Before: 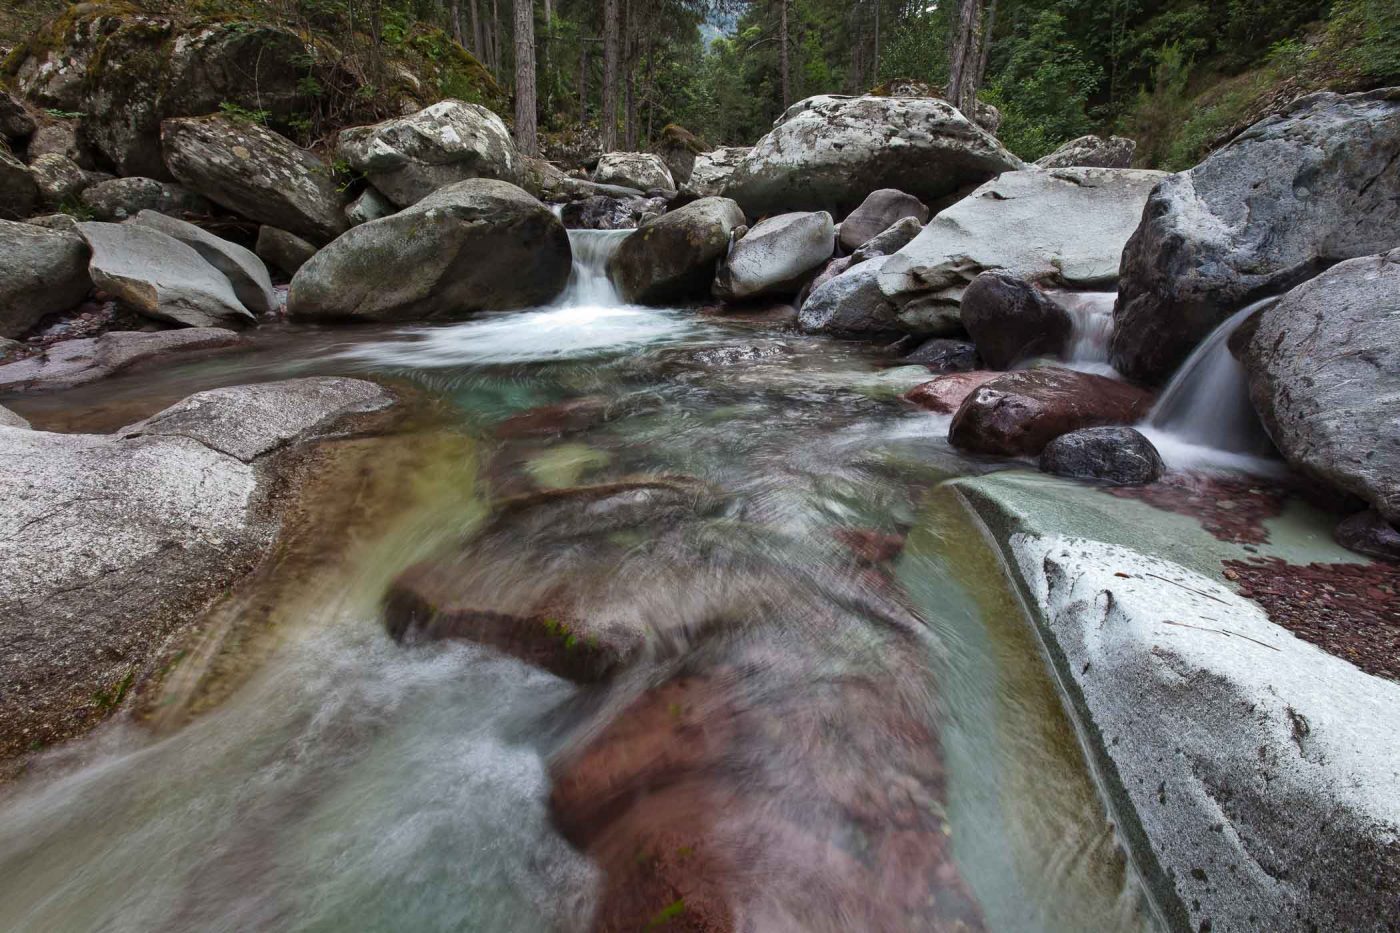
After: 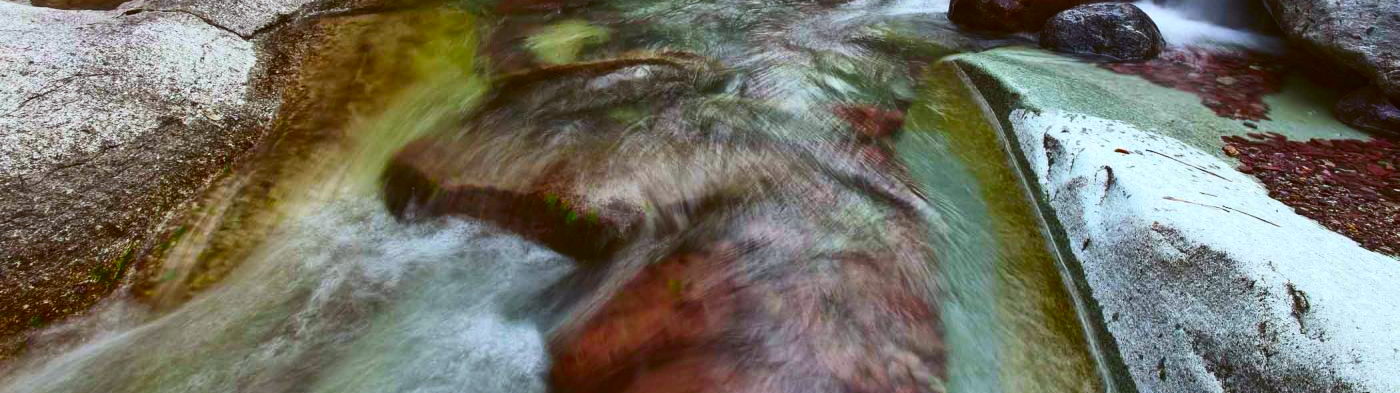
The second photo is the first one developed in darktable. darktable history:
color balance: lift [1.004, 1.002, 1.002, 0.998], gamma [1, 1.007, 1.002, 0.993], gain [1, 0.977, 1.013, 1.023], contrast -3.64%
contrast brightness saturation: contrast 0.26, brightness 0.02, saturation 0.87
crop: top 45.551%, bottom 12.262%
